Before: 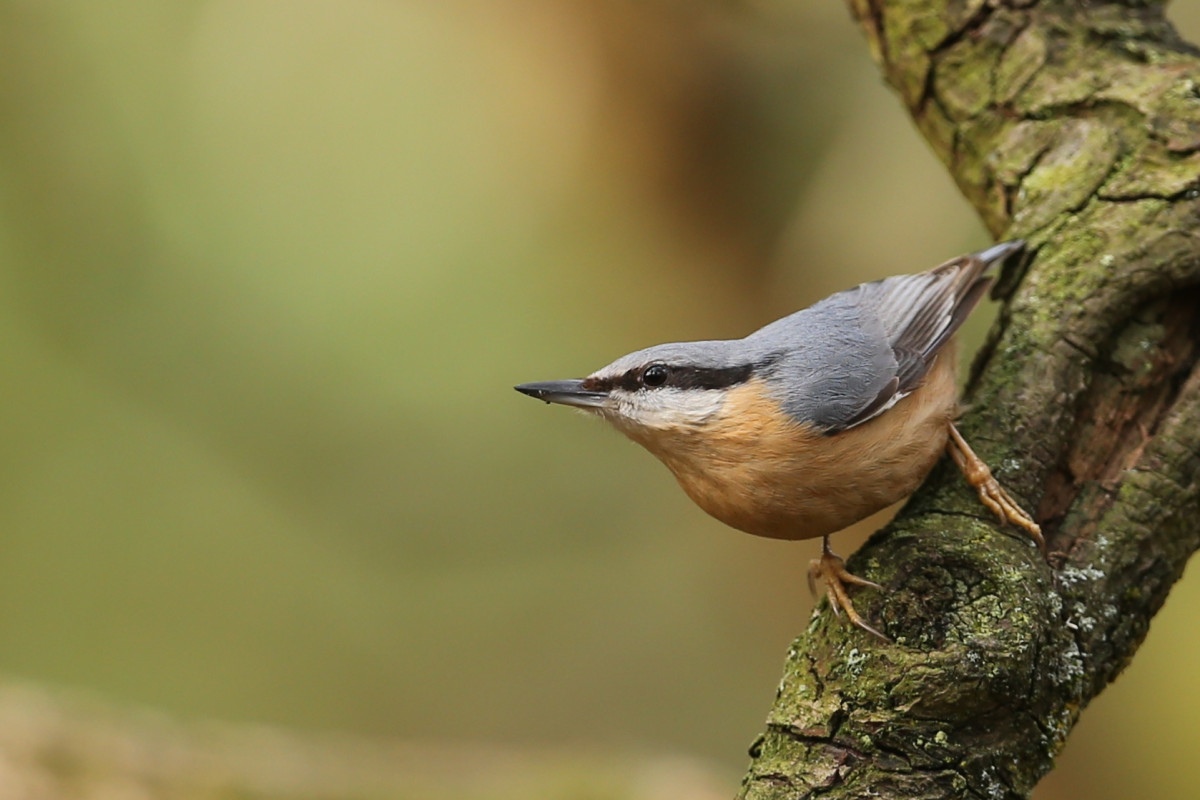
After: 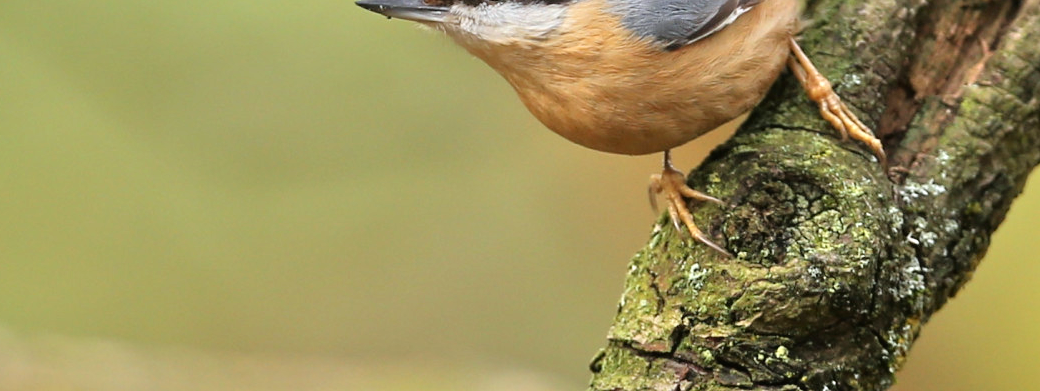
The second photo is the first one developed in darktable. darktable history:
contrast brightness saturation: contrast 0.1, brightness 0.02, saturation 0.02
tone equalizer: -7 EV 0.15 EV, -6 EV 0.6 EV, -5 EV 1.15 EV, -4 EV 1.33 EV, -3 EV 1.15 EV, -2 EV 0.6 EV, -1 EV 0.15 EV, mask exposure compensation -0.5 EV
crop and rotate: left 13.306%, top 48.129%, bottom 2.928%
color balance rgb: perceptual saturation grading › global saturation -1%
white balance: red 0.982, blue 1.018
